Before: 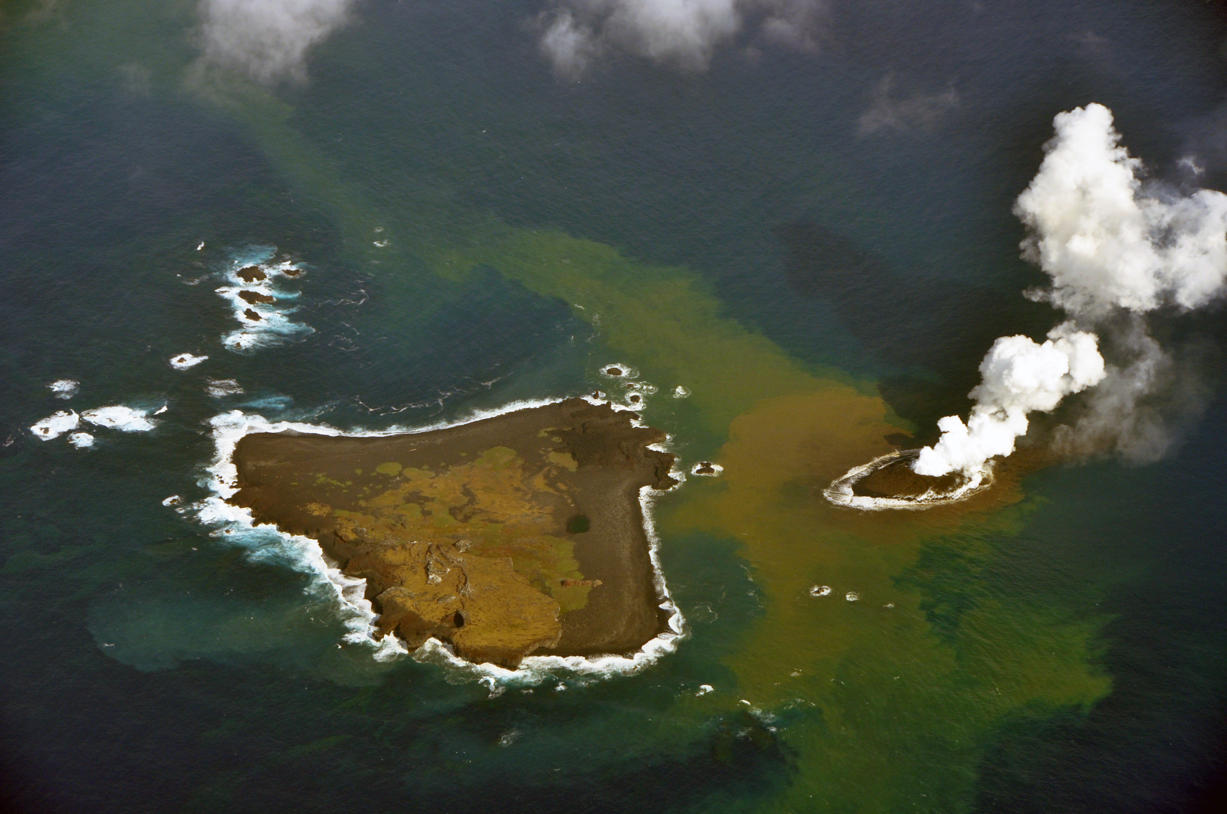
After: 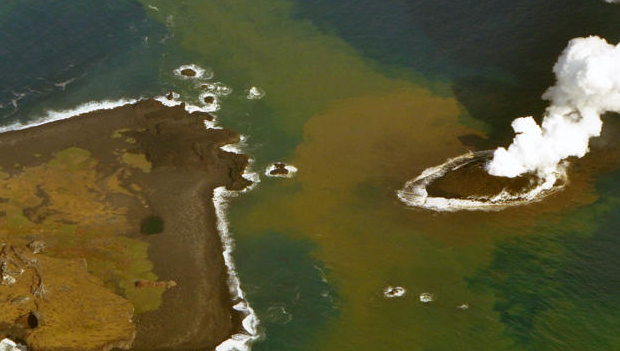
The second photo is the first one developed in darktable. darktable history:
crop: left 34.787%, top 36.821%, right 14.626%, bottom 19.962%
